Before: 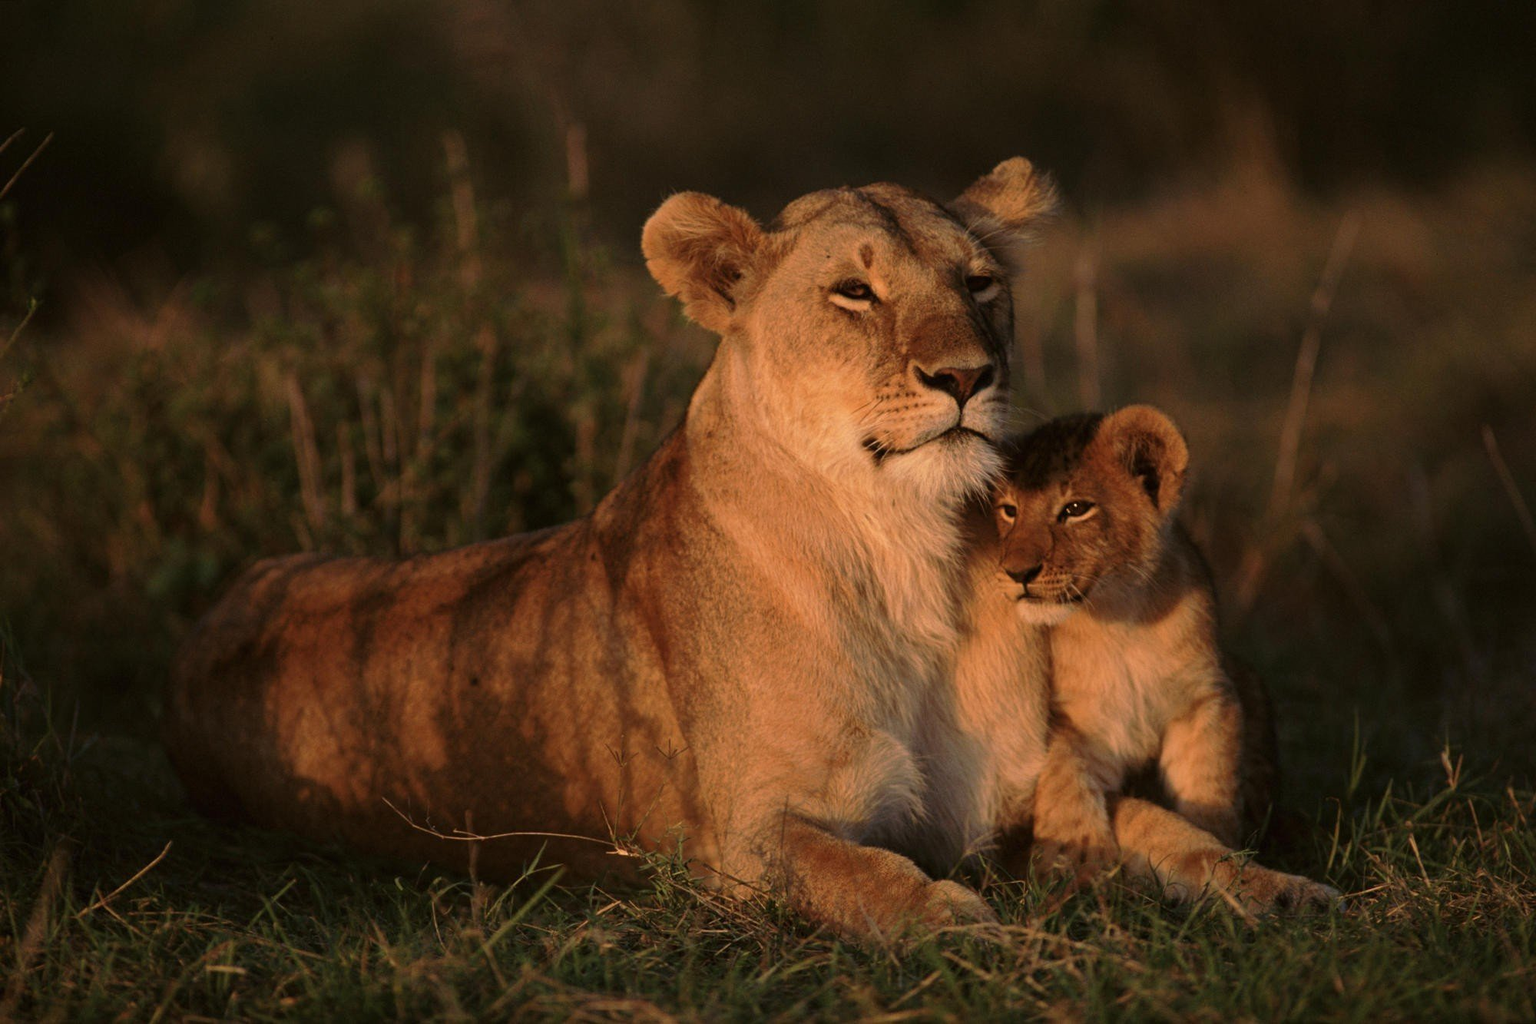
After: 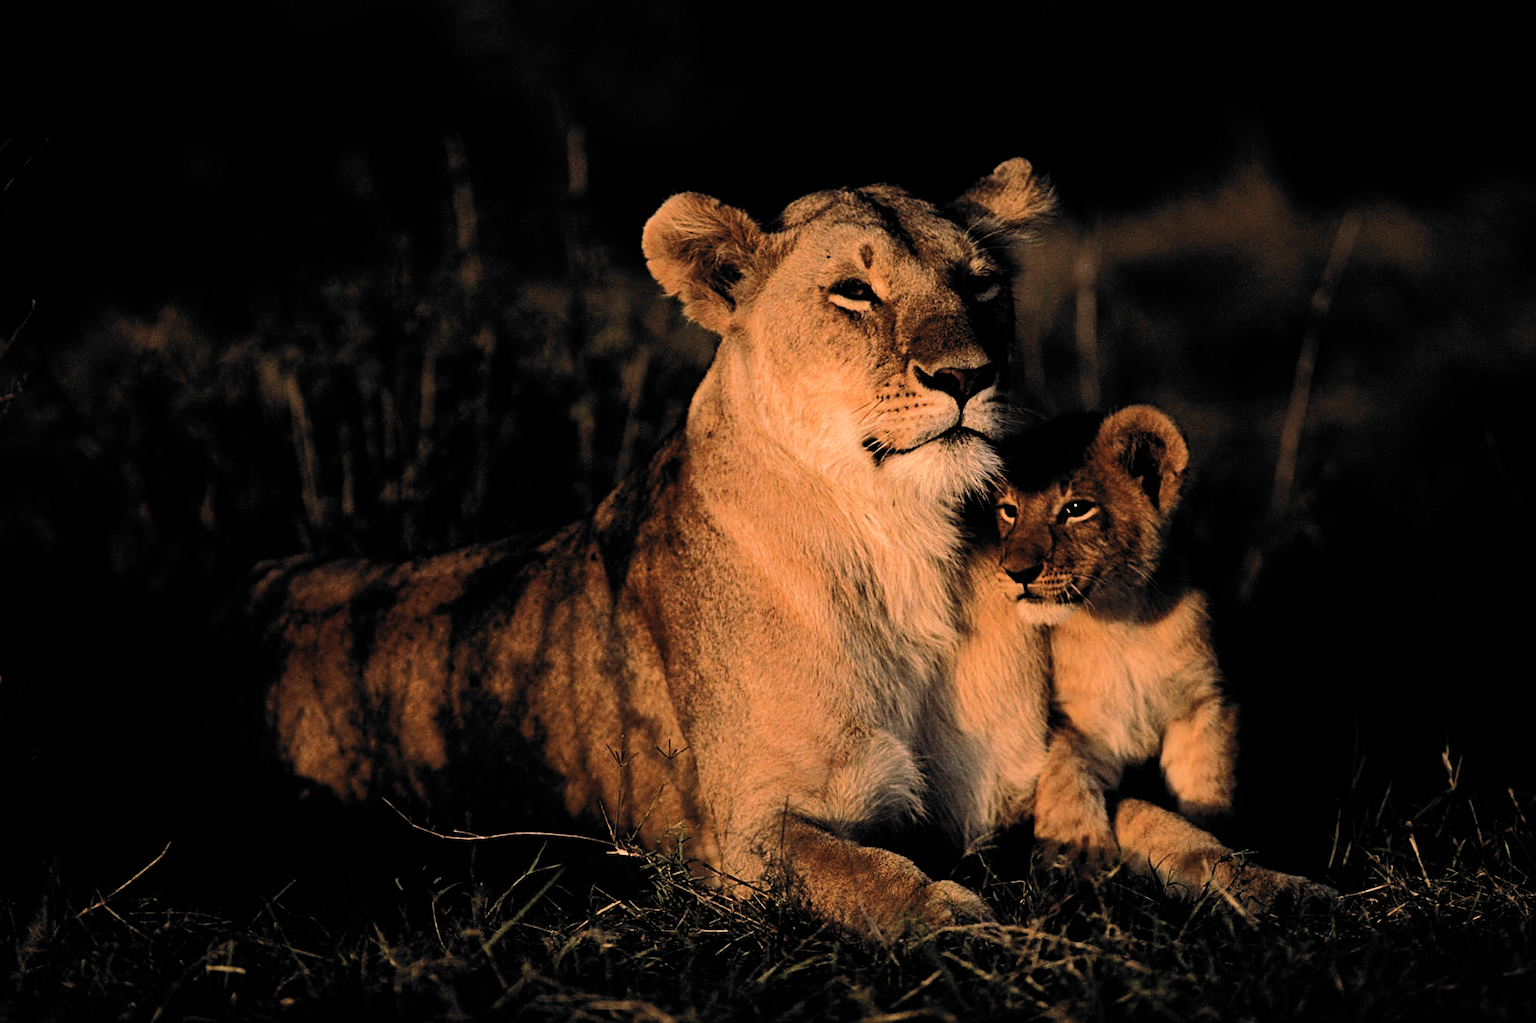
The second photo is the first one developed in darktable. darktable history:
filmic rgb: black relative exposure -5.01 EV, white relative exposure 3.99 EV, hardness 2.88, contrast 1.299, highlights saturation mix -29.48%, color science v6 (2022)
tone equalizer: -8 EV -0.72 EV, -7 EV -0.734 EV, -6 EV -0.602 EV, -5 EV -0.385 EV, -3 EV 0.368 EV, -2 EV 0.6 EV, -1 EV 0.699 EV, +0 EV 0.774 EV, edges refinement/feathering 500, mask exposure compensation -1.57 EV, preserve details no
sharpen: amount 0.555
